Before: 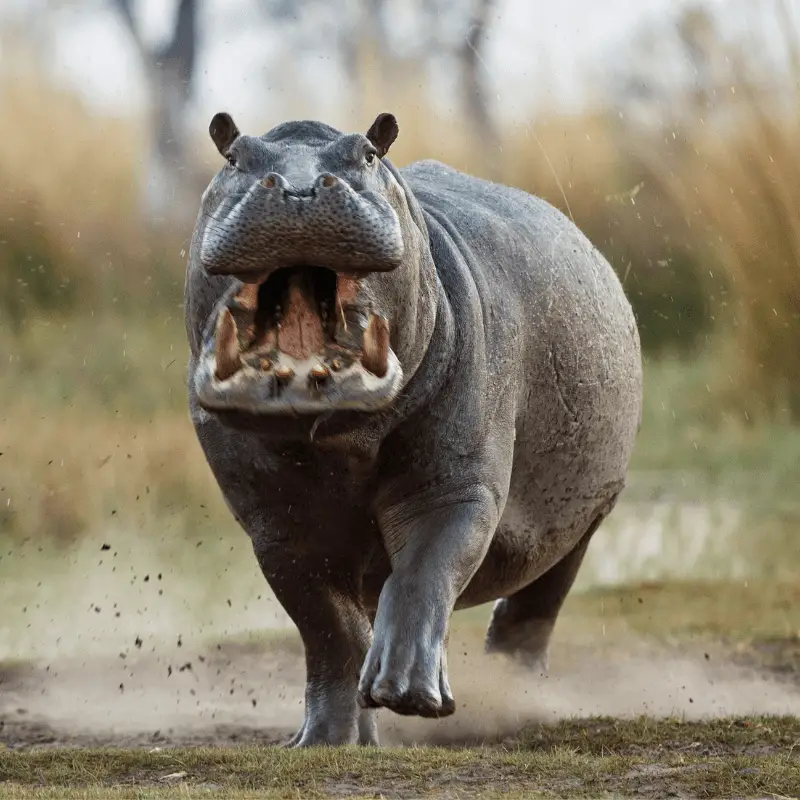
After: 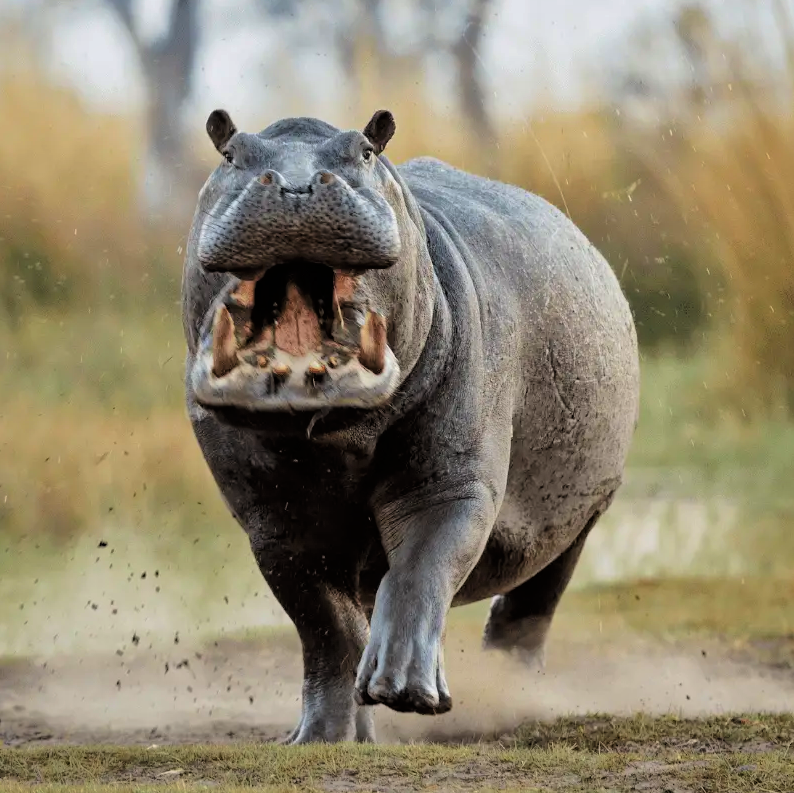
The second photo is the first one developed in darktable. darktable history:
shadows and highlights: shadows 25, highlights -70
crop: left 0.434%, top 0.485%, right 0.244%, bottom 0.386%
exposure: exposure 0 EV, compensate highlight preservation false
tone curve: curves: ch0 [(0, 0) (0.082, 0.02) (0.129, 0.078) (0.275, 0.301) (0.67, 0.809) (1, 1)], color space Lab, linked channels, preserve colors none
